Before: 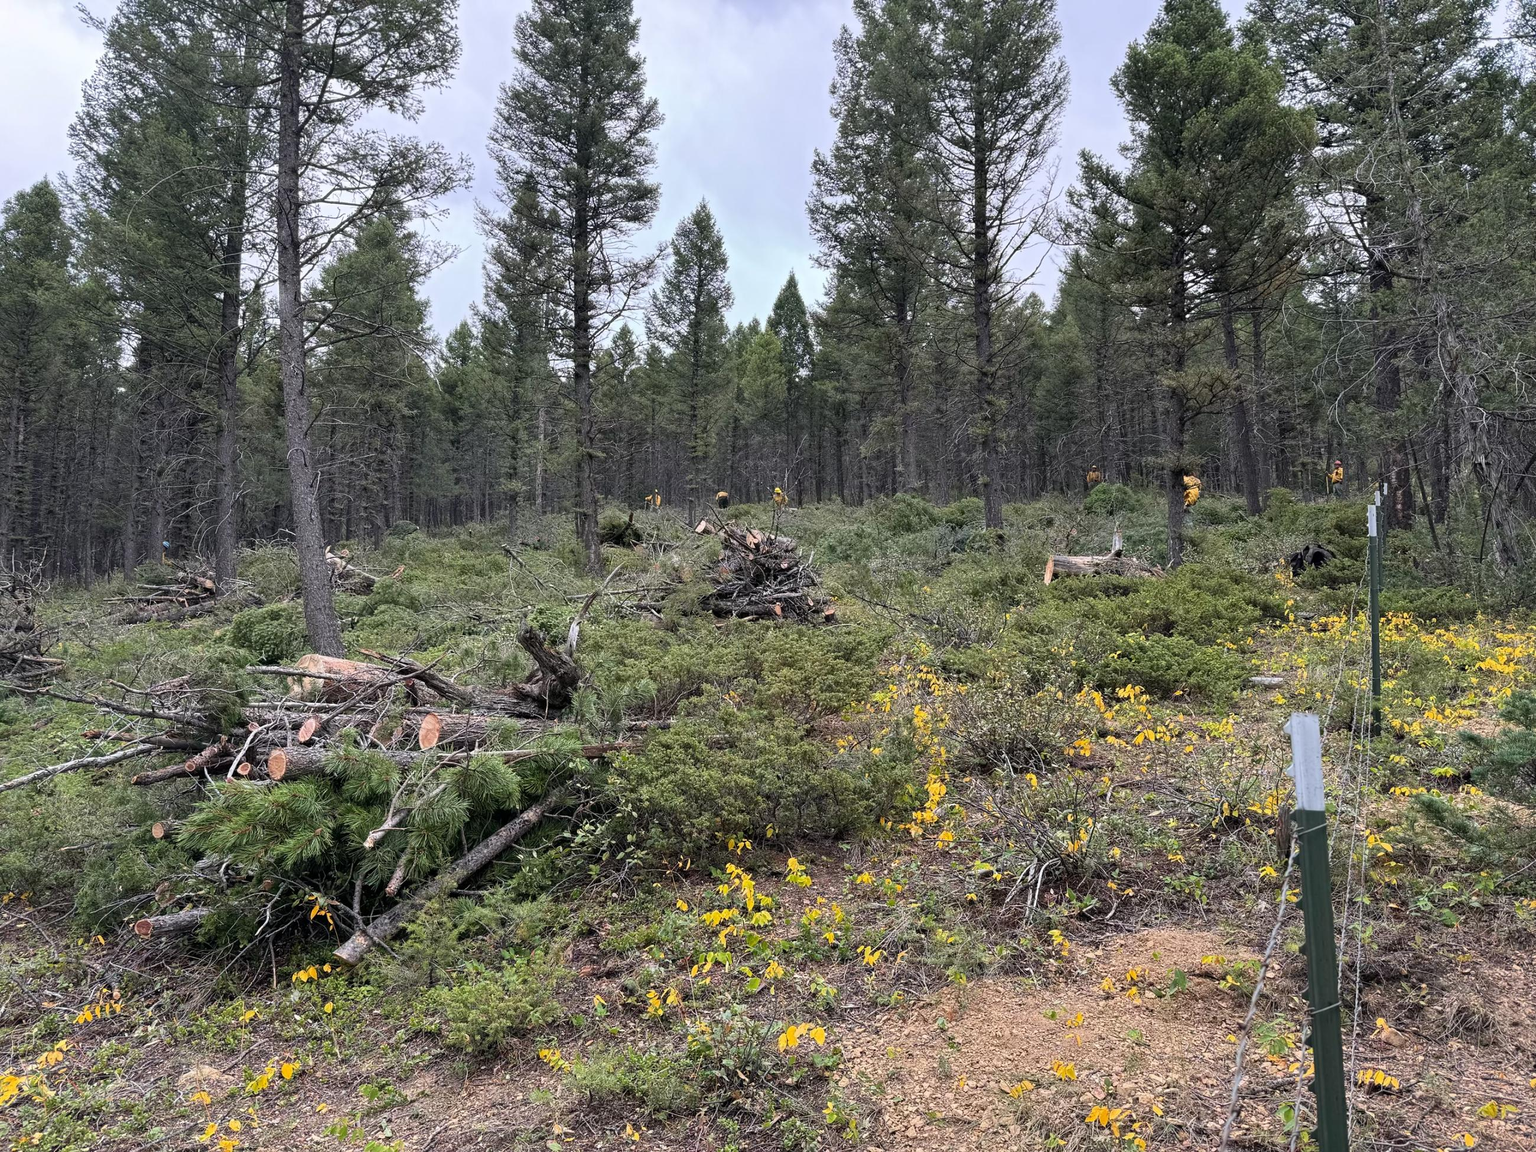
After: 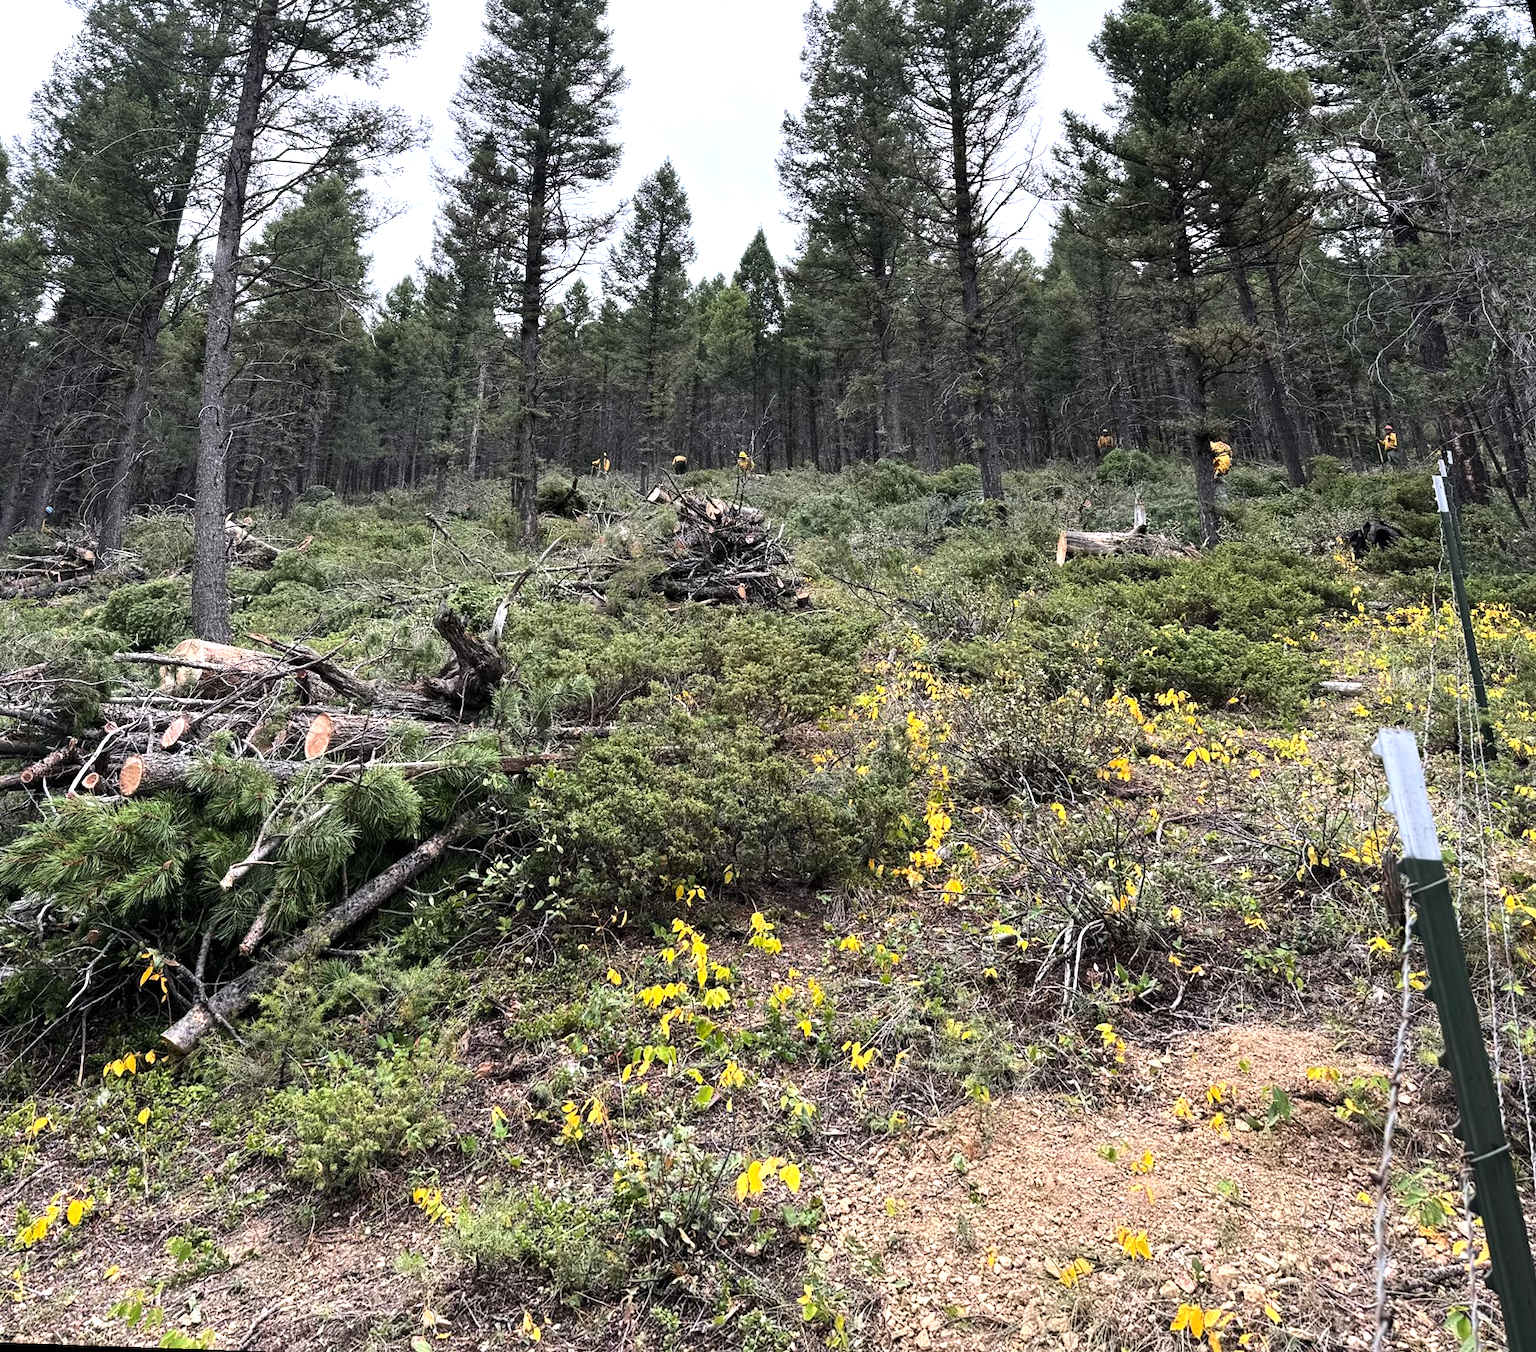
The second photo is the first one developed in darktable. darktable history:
exposure: compensate highlight preservation false
tone equalizer: -8 EV -0.75 EV, -7 EV -0.7 EV, -6 EV -0.6 EV, -5 EV -0.4 EV, -3 EV 0.4 EV, -2 EV 0.6 EV, -1 EV 0.7 EV, +0 EV 0.75 EV, edges refinement/feathering 500, mask exposure compensation -1.57 EV, preserve details no
rotate and perspective: rotation 0.72°, lens shift (vertical) -0.352, lens shift (horizontal) -0.051, crop left 0.152, crop right 0.859, crop top 0.019, crop bottom 0.964
